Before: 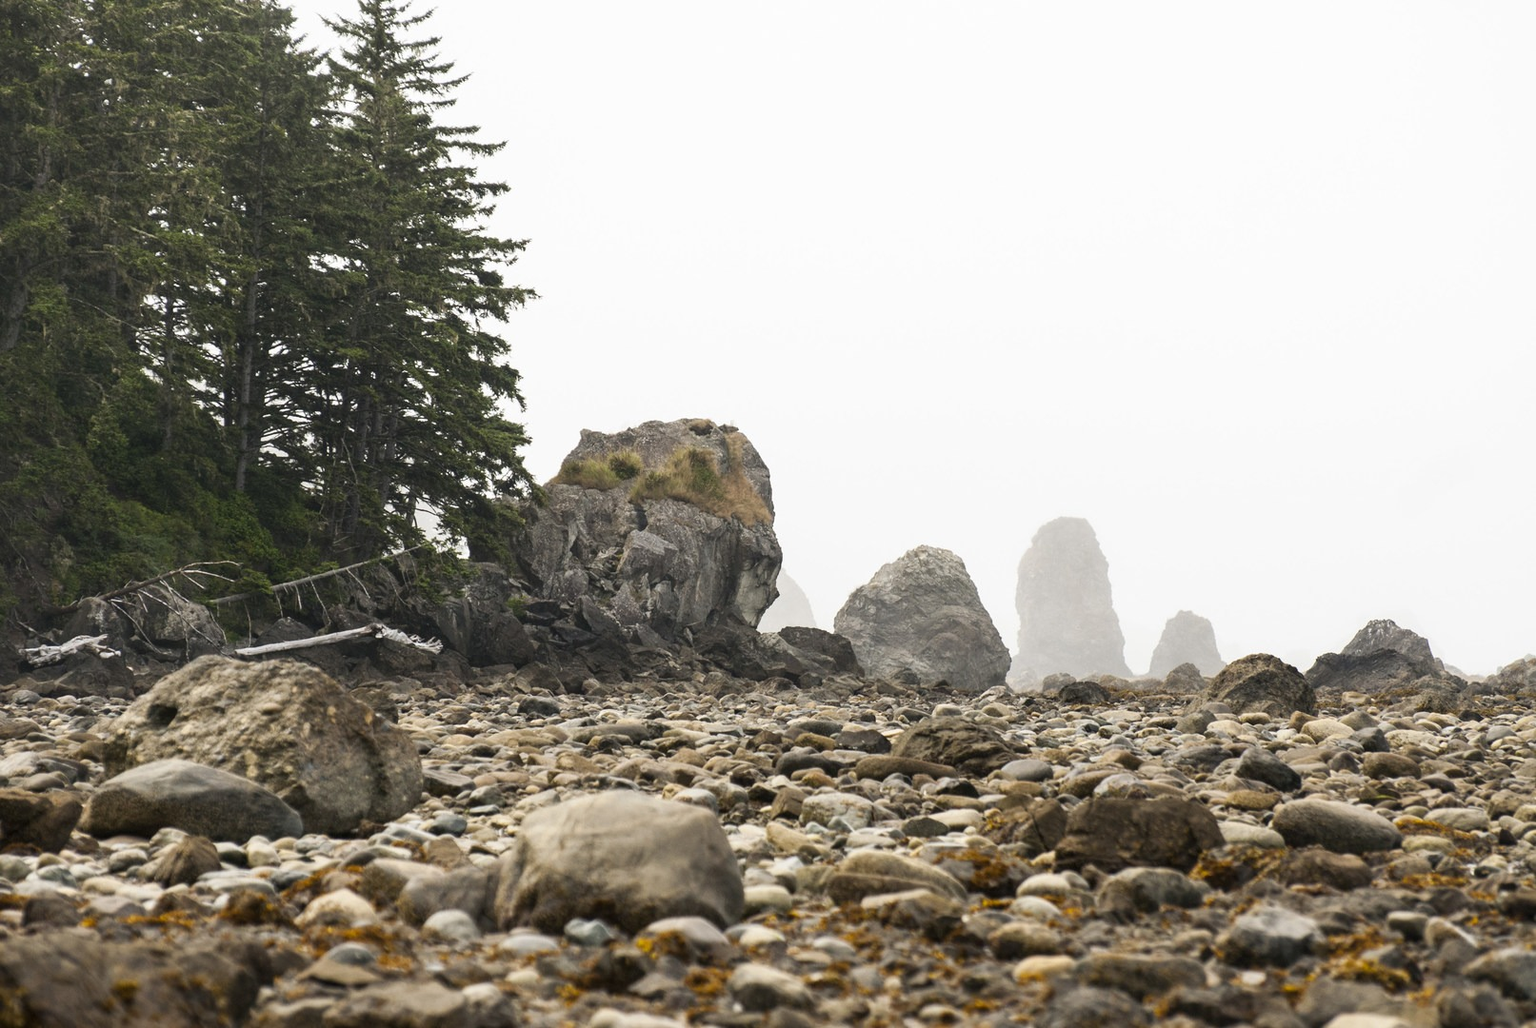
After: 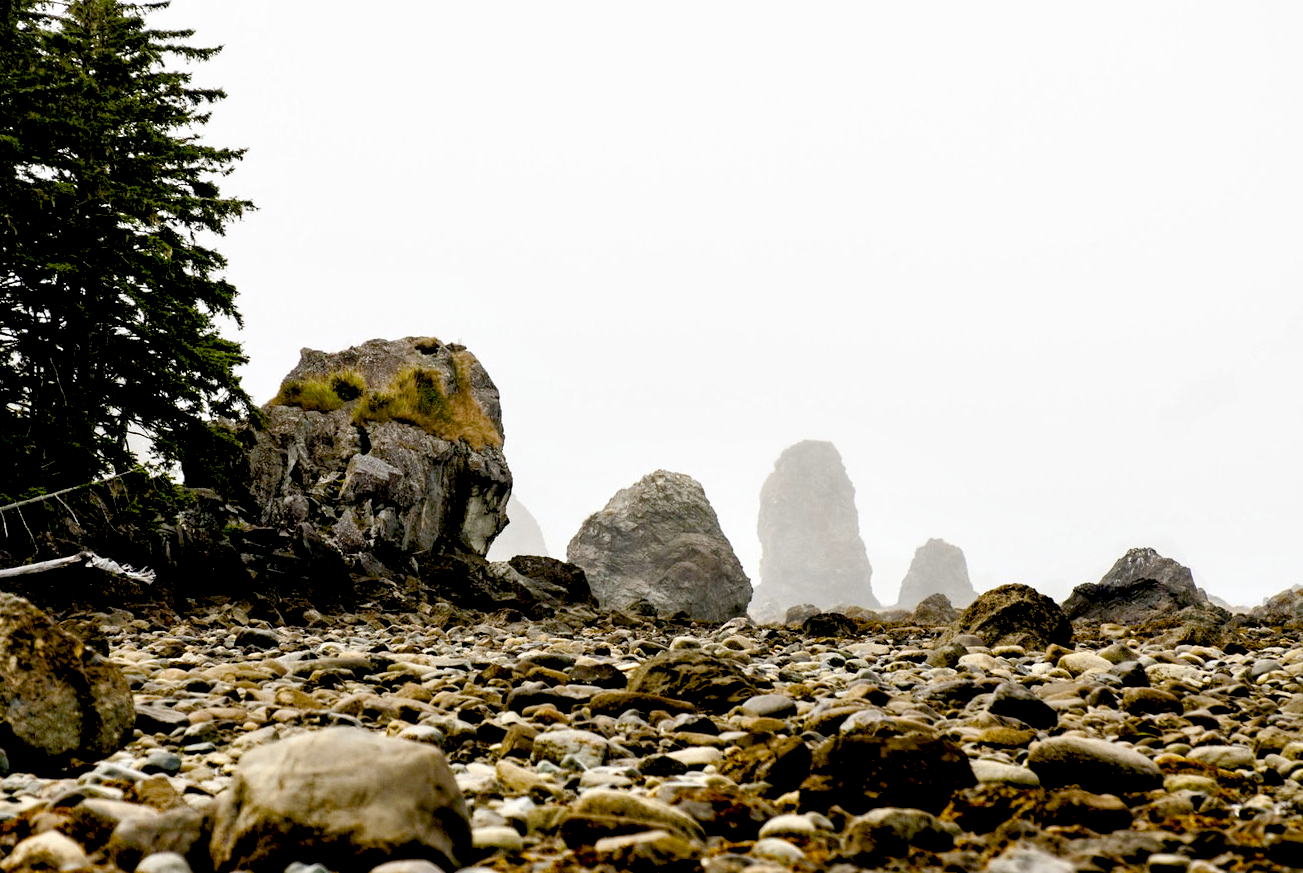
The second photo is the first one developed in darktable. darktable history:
crop: left 19.159%, top 9.58%, bottom 9.58%
contrast equalizer: octaves 7, y [[0.6 ×6], [0.55 ×6], [0 ×6], [0 ×6], [0 ×6]], mix 0.3
exposure: black level correction 0.056, compensate highlight preservation false
color balance rgb: perceptual saturation grading › global saturation 35%, perceptual saturation grading › highlights -25%, perceptual saturation grading › shadows 50%
